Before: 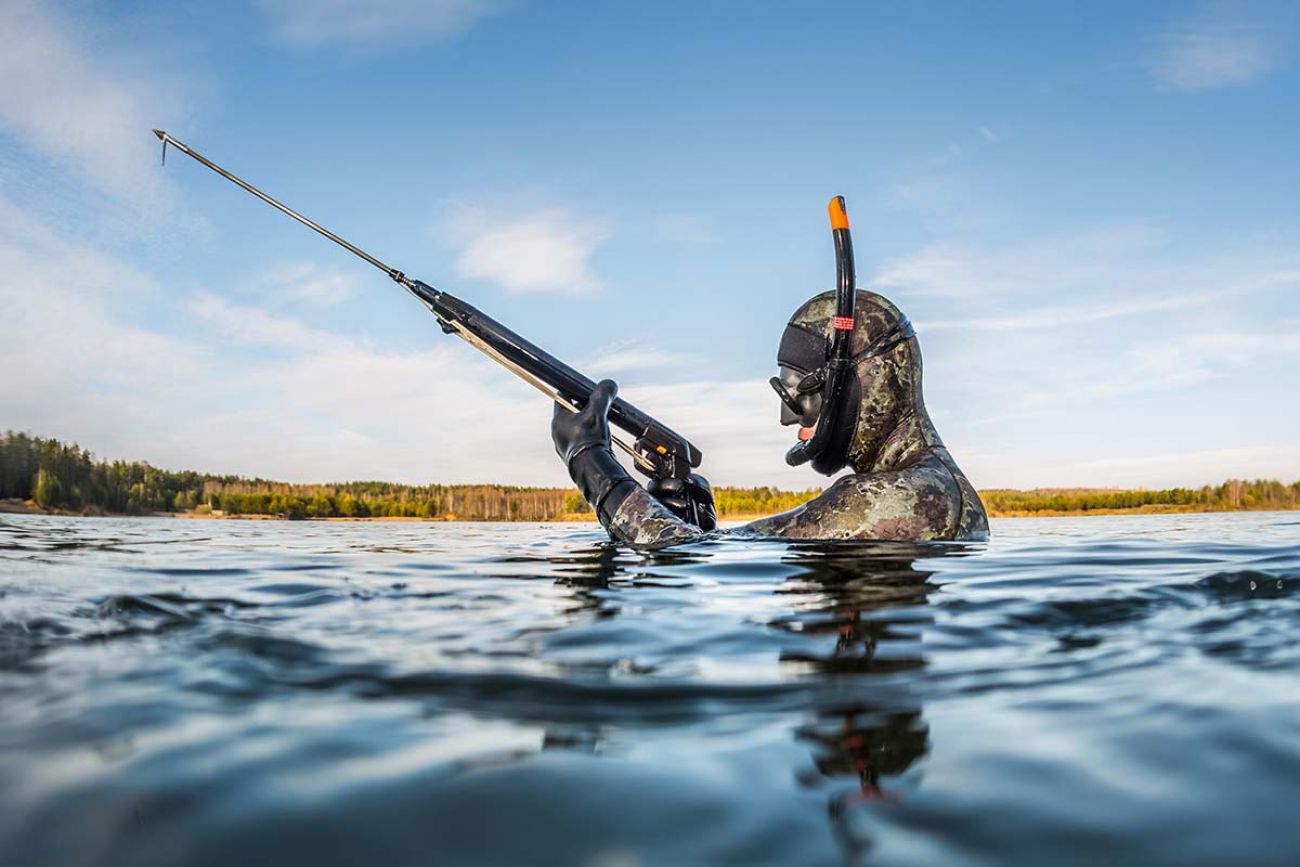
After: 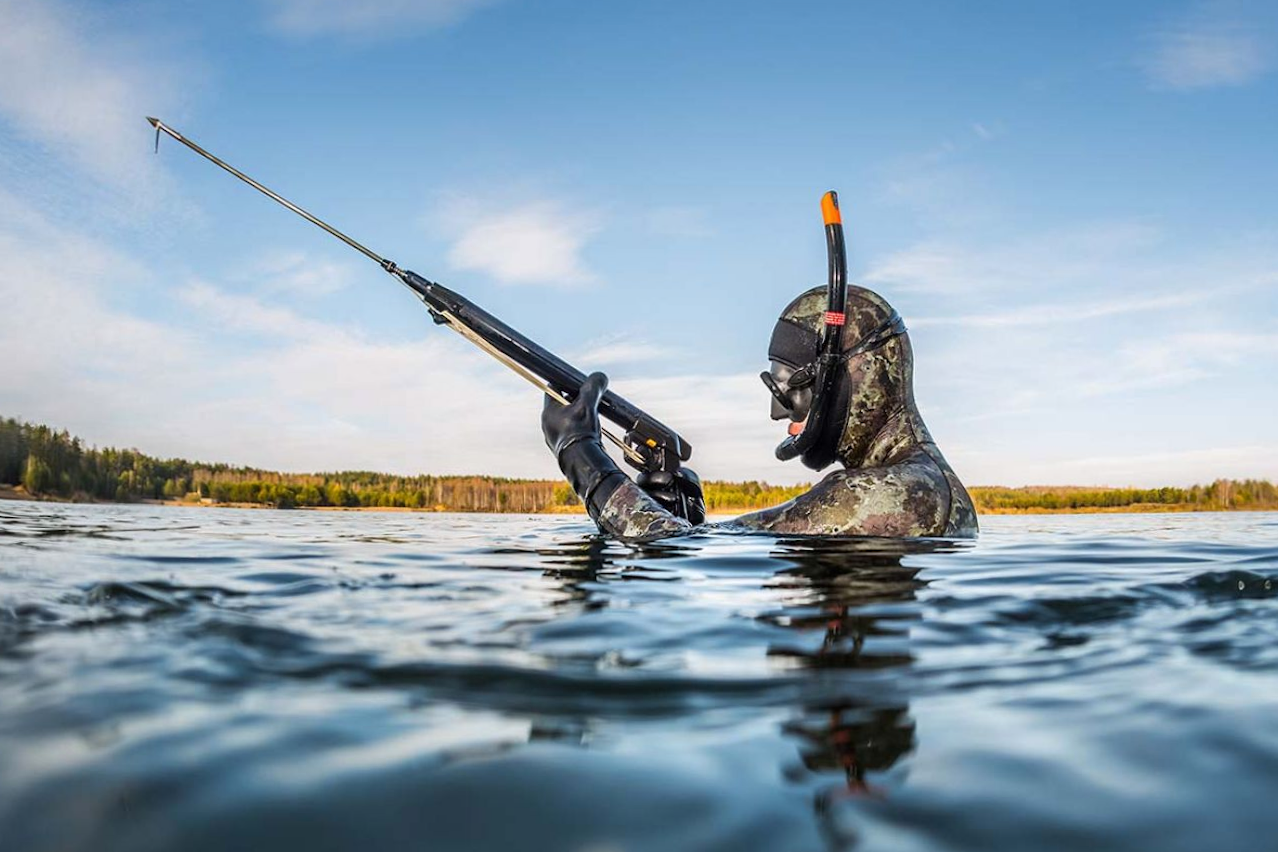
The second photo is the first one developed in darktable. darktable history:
exposure: compensate highlight preservation false
crop and rotate: angle -0.654°
color correction: highlights a* 0.079, highlights b* -0.726
